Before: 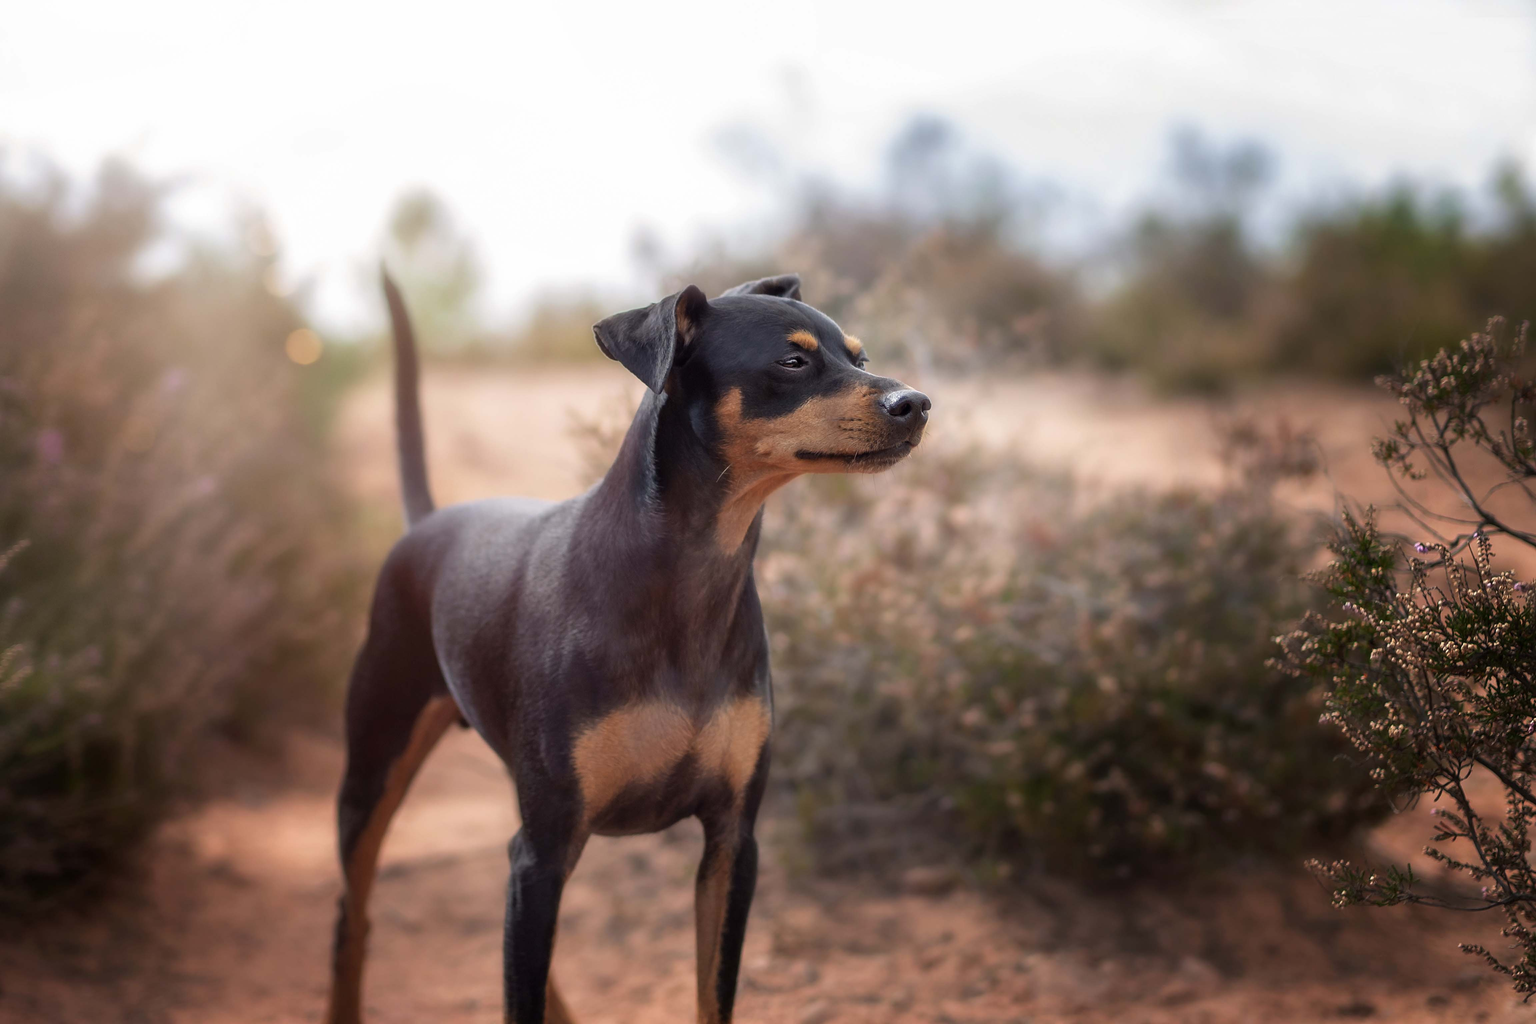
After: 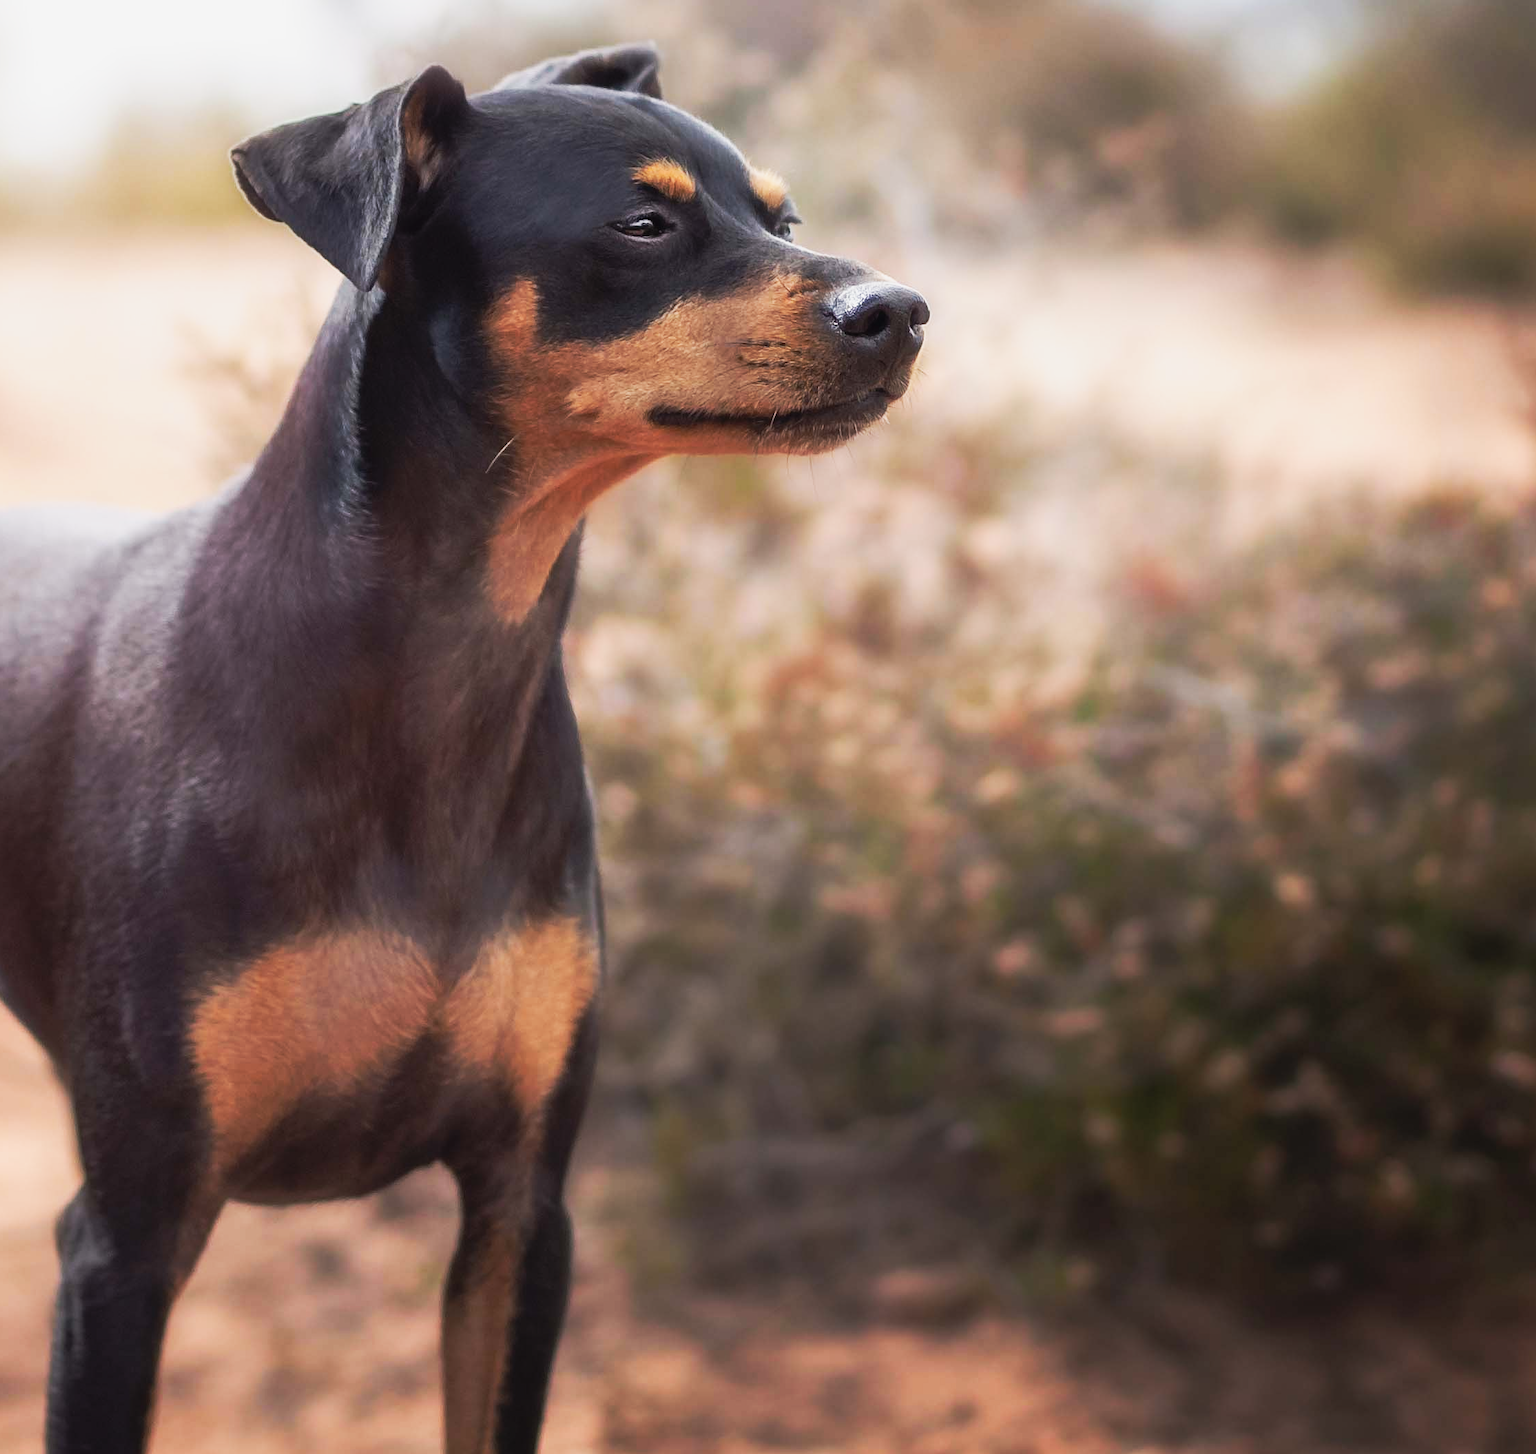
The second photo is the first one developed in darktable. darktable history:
tone curve: curves: ch0 [(0, 0.026) (0.172, 0.194) (0.398, 0.437) (0.469, 0.544) (0.612, 0.741) (0.845, 0.926) (1, 0.968)]; ch1 [(0, 0) (0.437, 0.453) (0.472, 0.467) (0.502, 0.502) (0.531, 0.546) (0.574, 0.583) (0.617, 0.64) (0.699, 0.749) (0.859, 0.919) (1, 1)]; ch2 [(0, 0) (0.33, 0.301) (0.421, 0.443) (0.476, 0.502) (0.511, 0.504) (0.553, 0.553) (0.595, 0.586) (0.664, 0.664) (1, 1)], preserve colors none
crop: left 31.352%, top 24.759%, right 20.239%, bottom 6.494%
